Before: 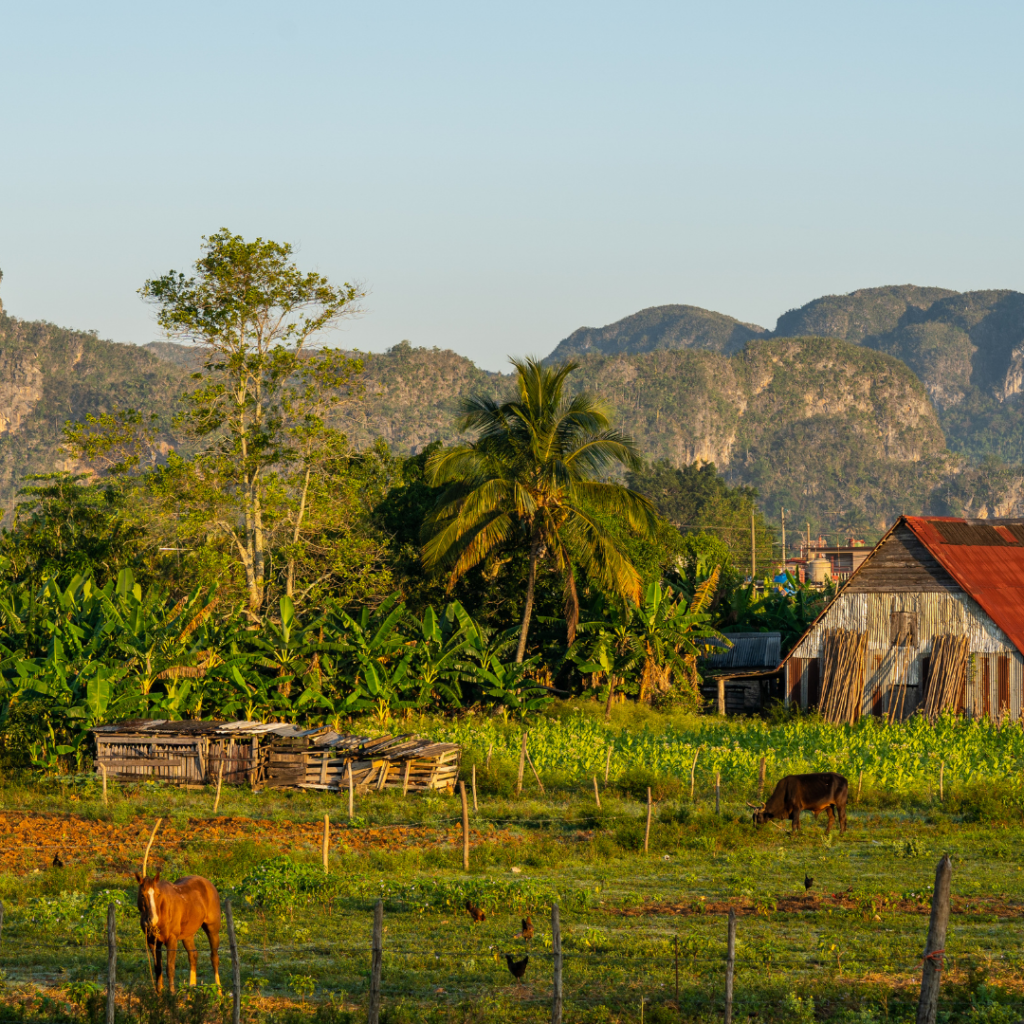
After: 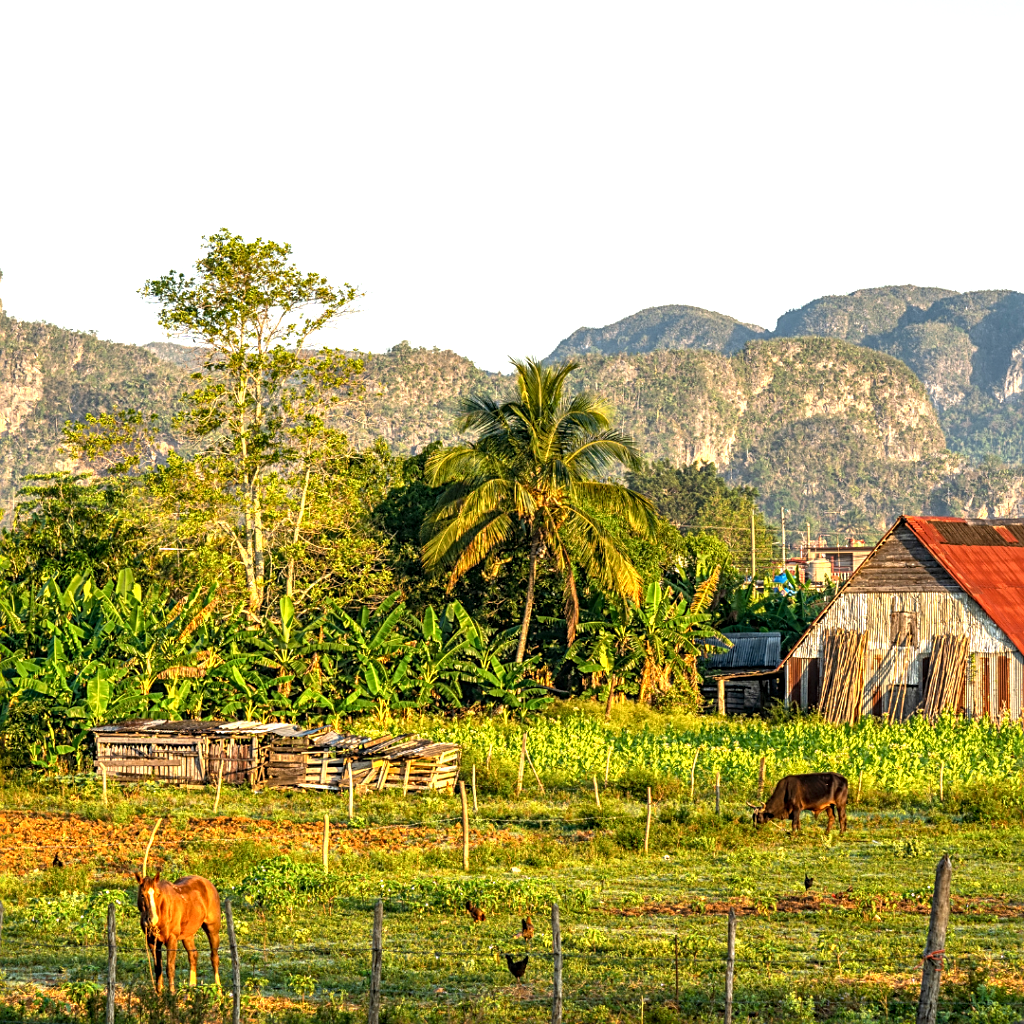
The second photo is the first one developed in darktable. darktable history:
local contrast: on, module defaults
sharpen: on, module defaults
exposure: black level correction 0.001, exposure 1.118 EV, compensate exposure bias true, compensate highlight preservation false
